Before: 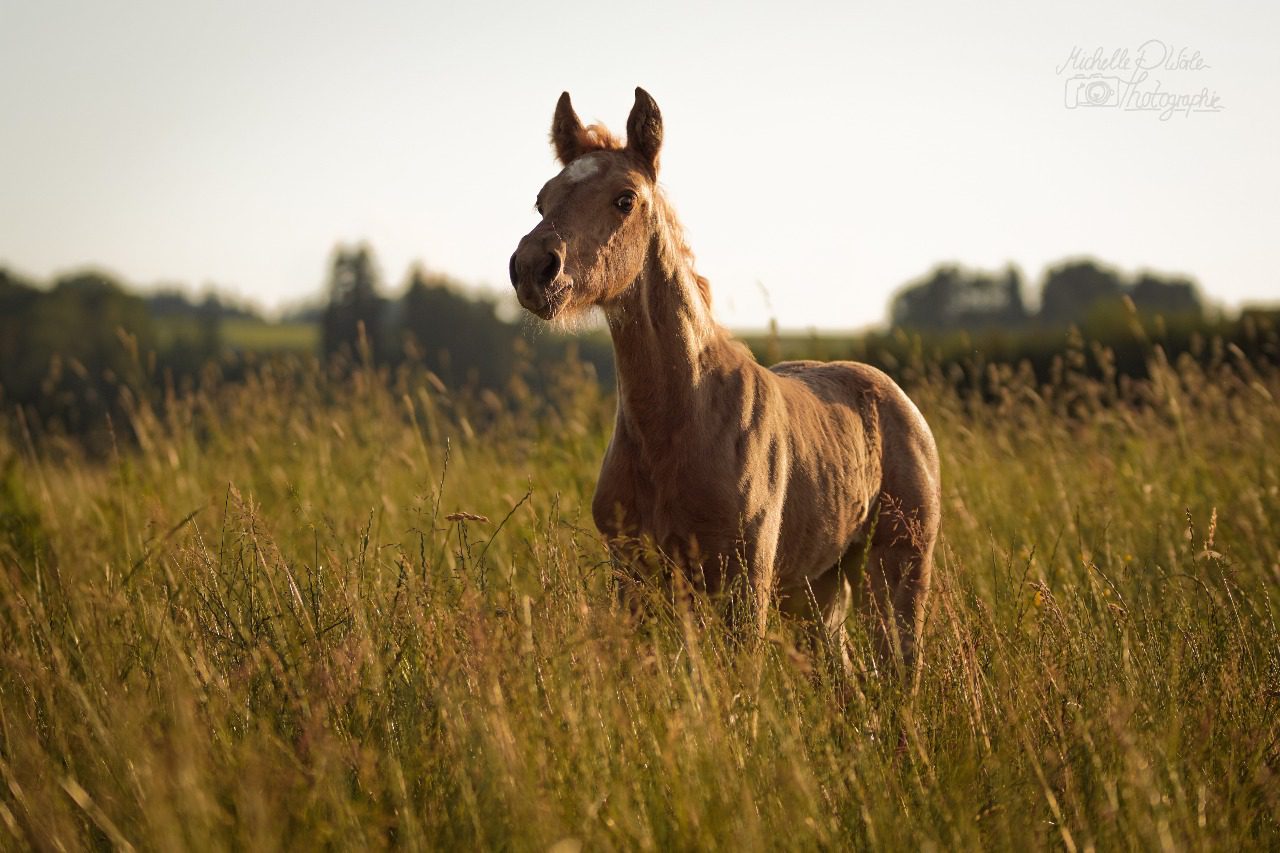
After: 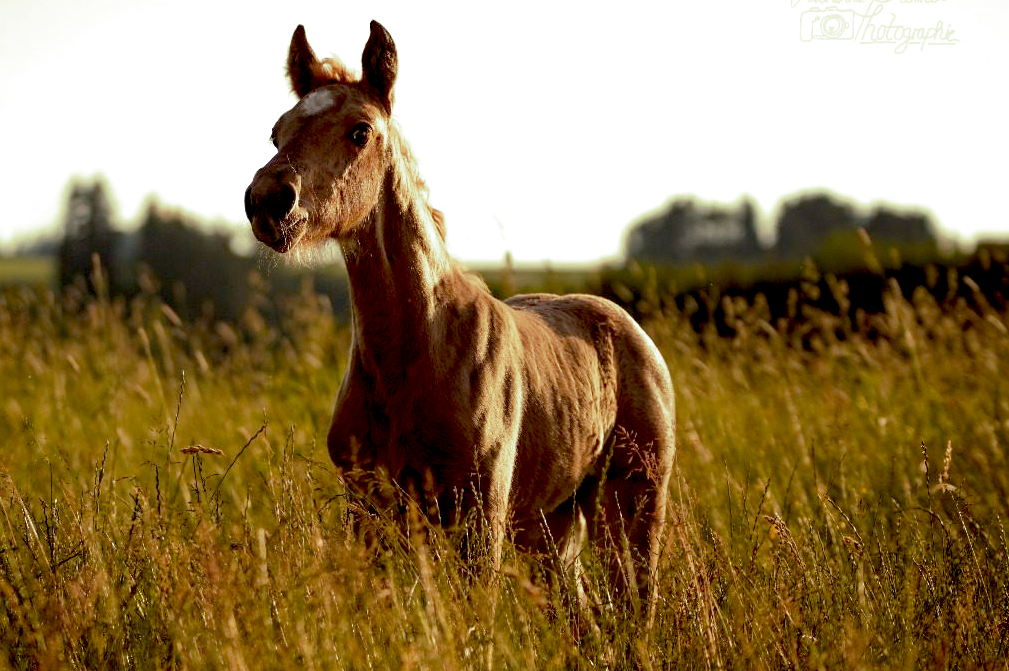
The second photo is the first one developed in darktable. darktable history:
tone equalizer: on, module defaults
crop and rotate: left 20.74%, top 7.912%, right 0.375%, bottom 13.378%
split-toning: shadows › hue 290.82°, shadows › saturation 0.34, highlights › saturation 0.38, balance 0, compress 50%
color correction: highlights a* -0.137, highlights b* -5.91, shadows a* -0.137, shadows b* -0.137
exposure: black level correction 0.025, exposure 0.182 EV, compensate highlight preservation false
